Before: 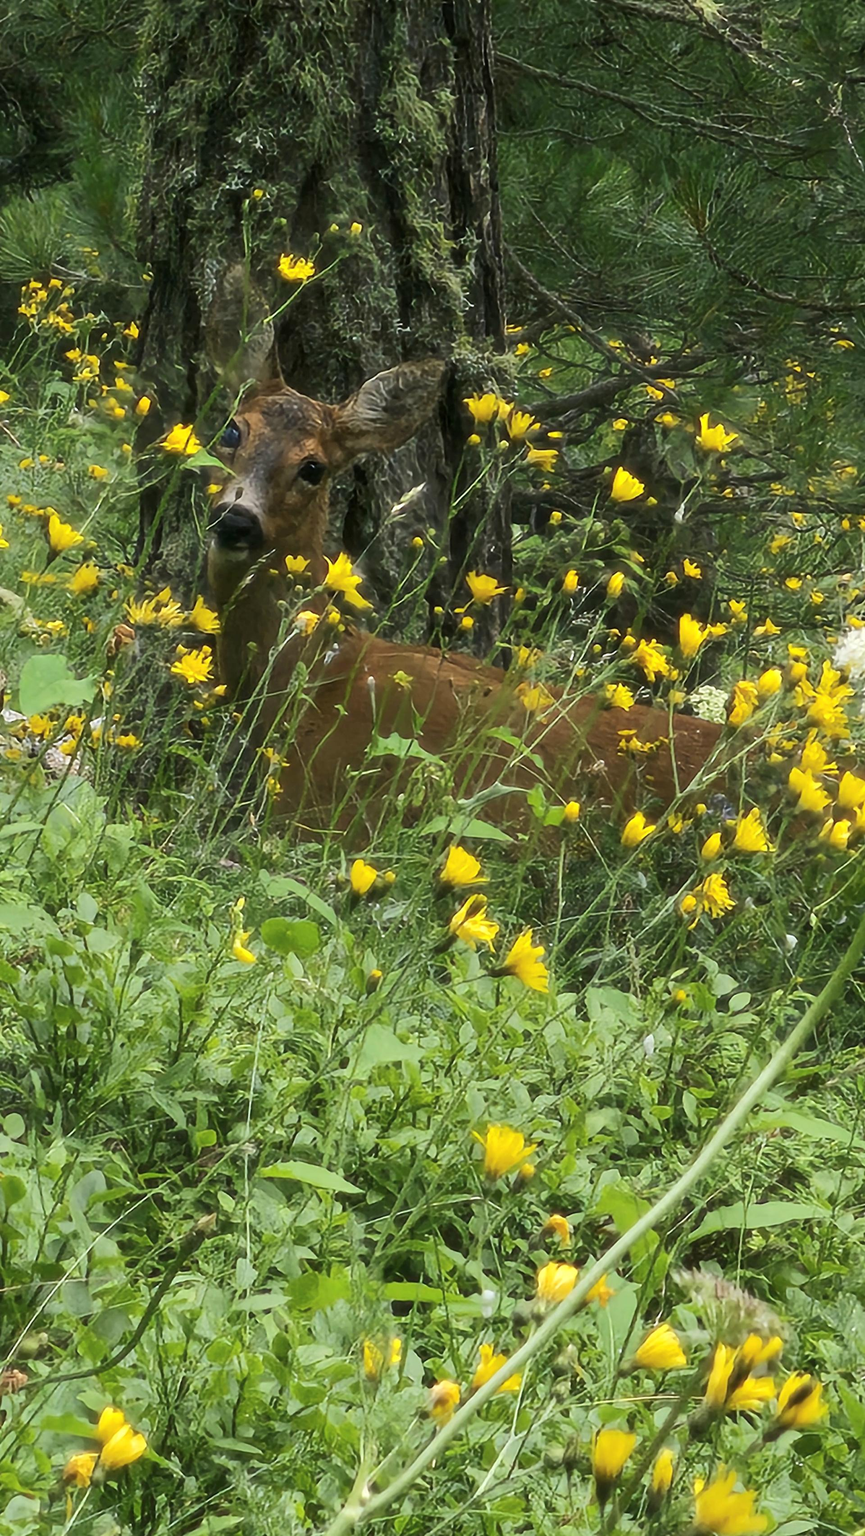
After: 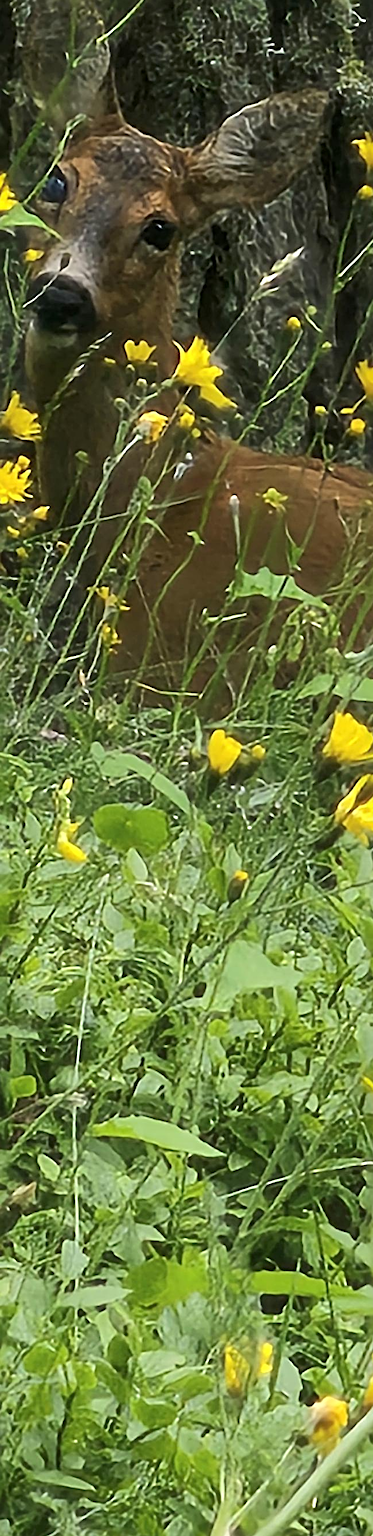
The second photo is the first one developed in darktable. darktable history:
sharpen: radius 4.865
crop and rotate: left 21.821%, top 18.867%, right 44.46%, bottom 2.992%
